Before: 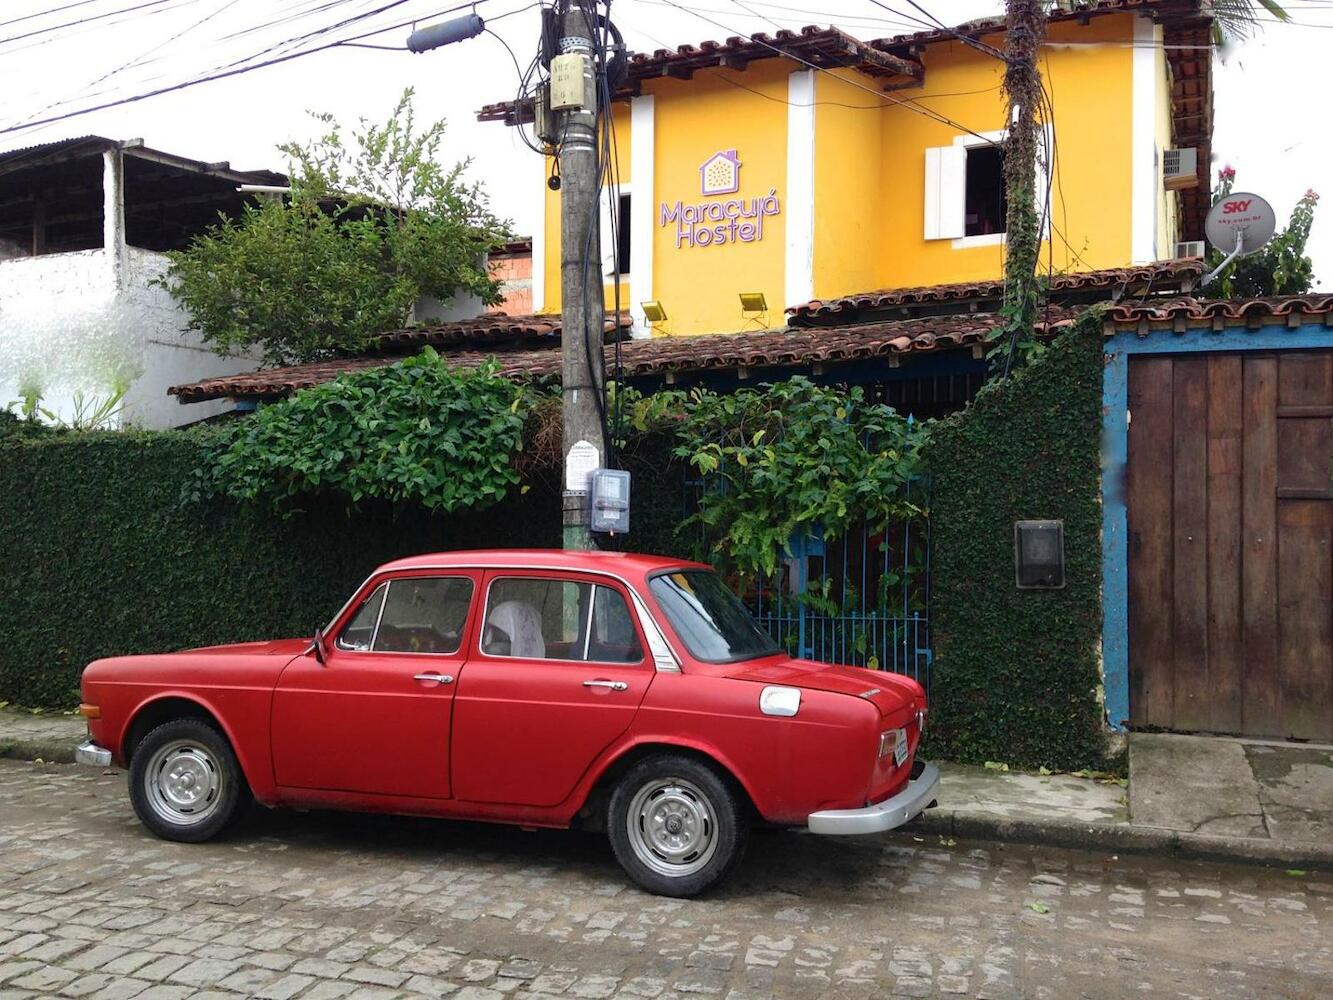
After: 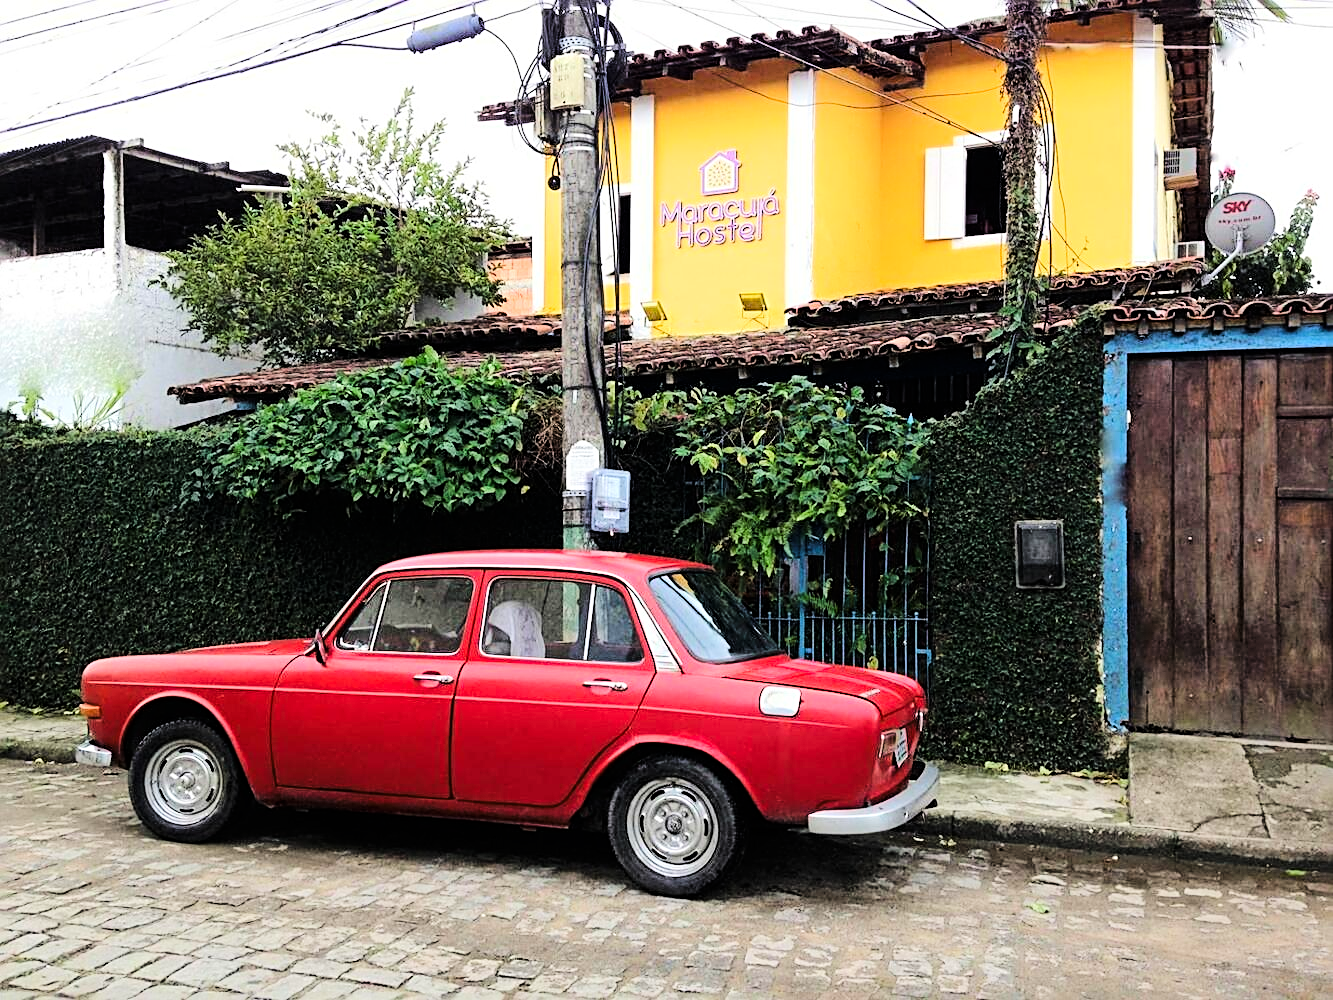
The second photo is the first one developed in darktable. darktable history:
tone curve: curves: ch0 [(0, 0) (0.004, 0) (0.133, 0.071) (0.341, 0.453) (0.839, 0.922) (1, 1)], color space Lab, linked channels, preserve colors none
tone equalizer: edges refinement/feathering 500, mask exposure compensation -1.57 EV, preserve details no
exposure: compensate highlight preservation false
sharpen: radius 2.558, amount 0.638
